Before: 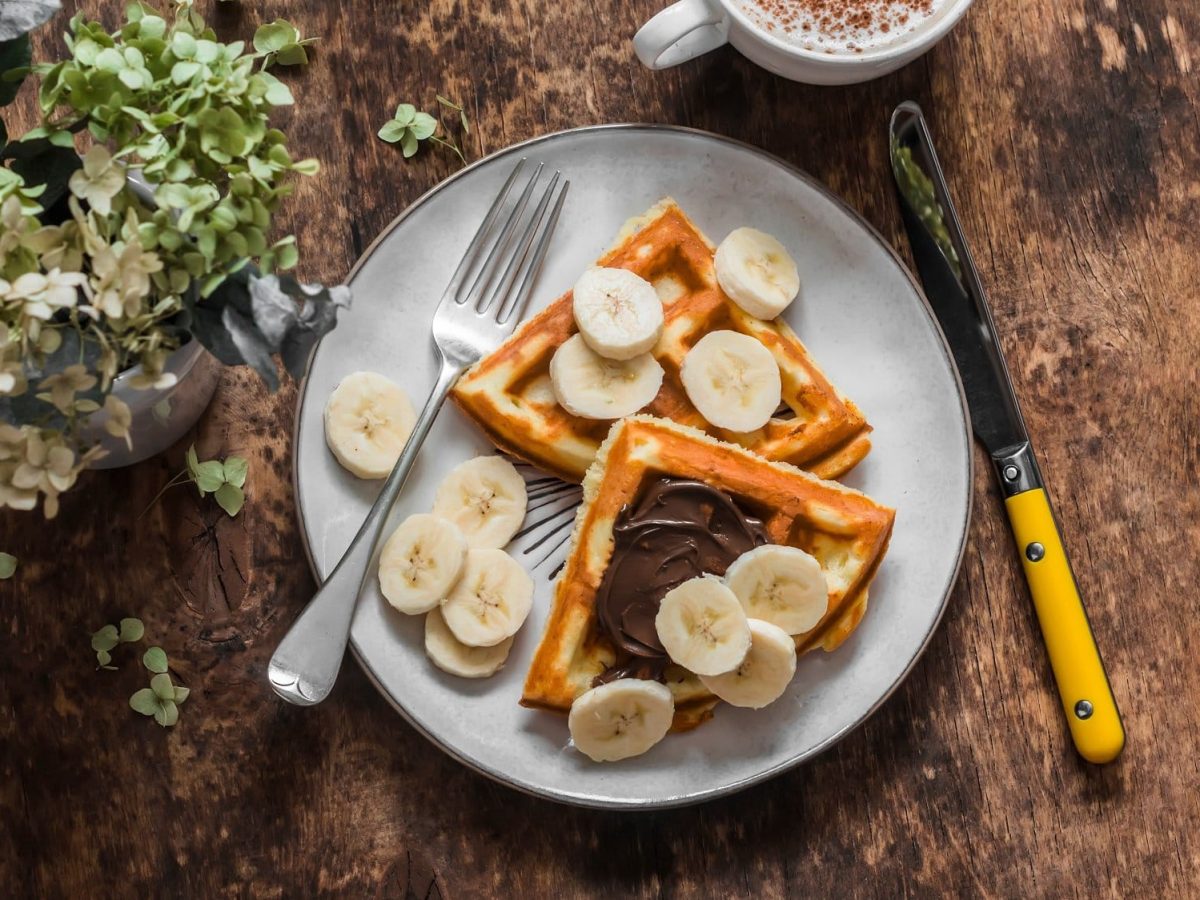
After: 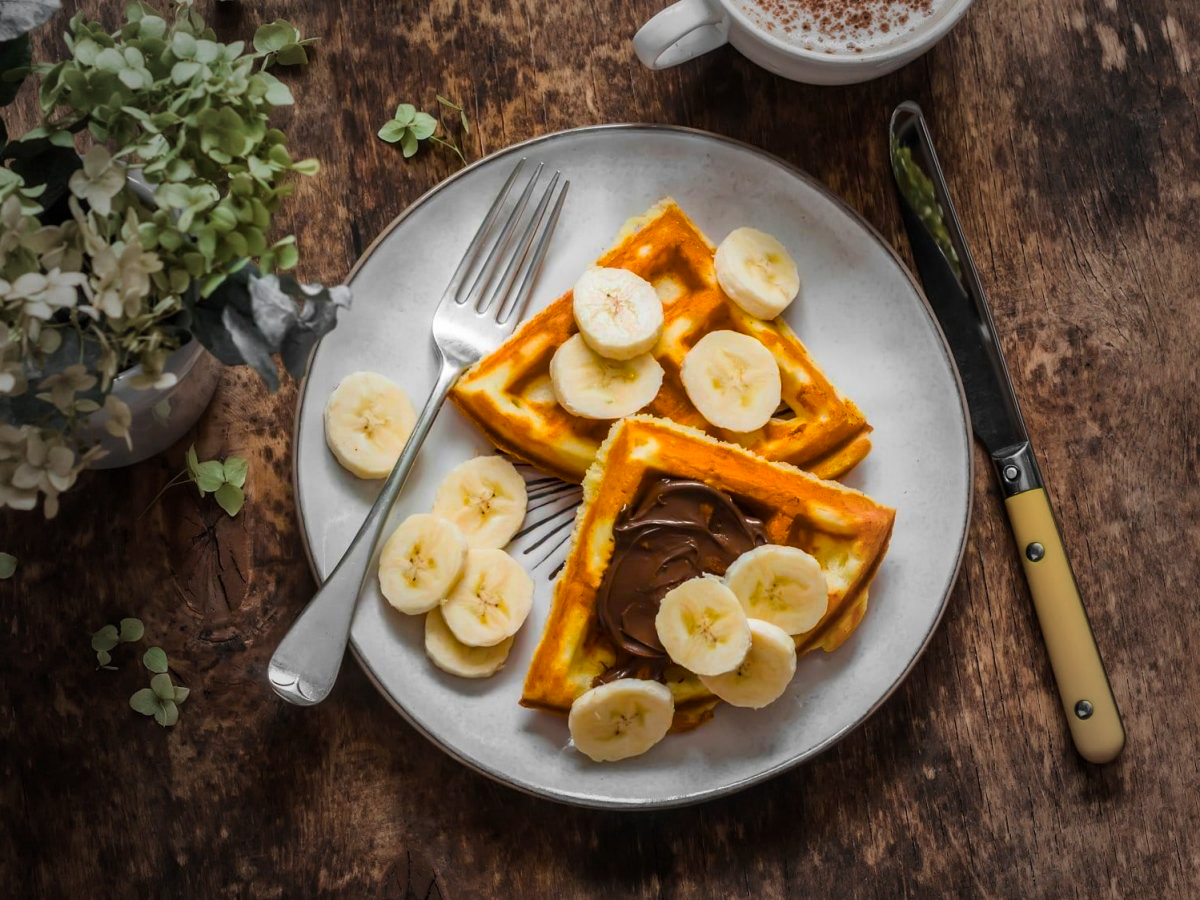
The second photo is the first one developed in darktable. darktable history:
color balance rgb: shadows lift › chroma 0.822%, shadows lift › hue 110.14°, linear chroma grading › global chroma 22.593%, perceptual saturation grading › global saturation 19.749%, global vibrance 18.668%
vignetting: fall-off start 34.34%, fall-off radius 64.61%, width/height ratio 0.954, unbound false
